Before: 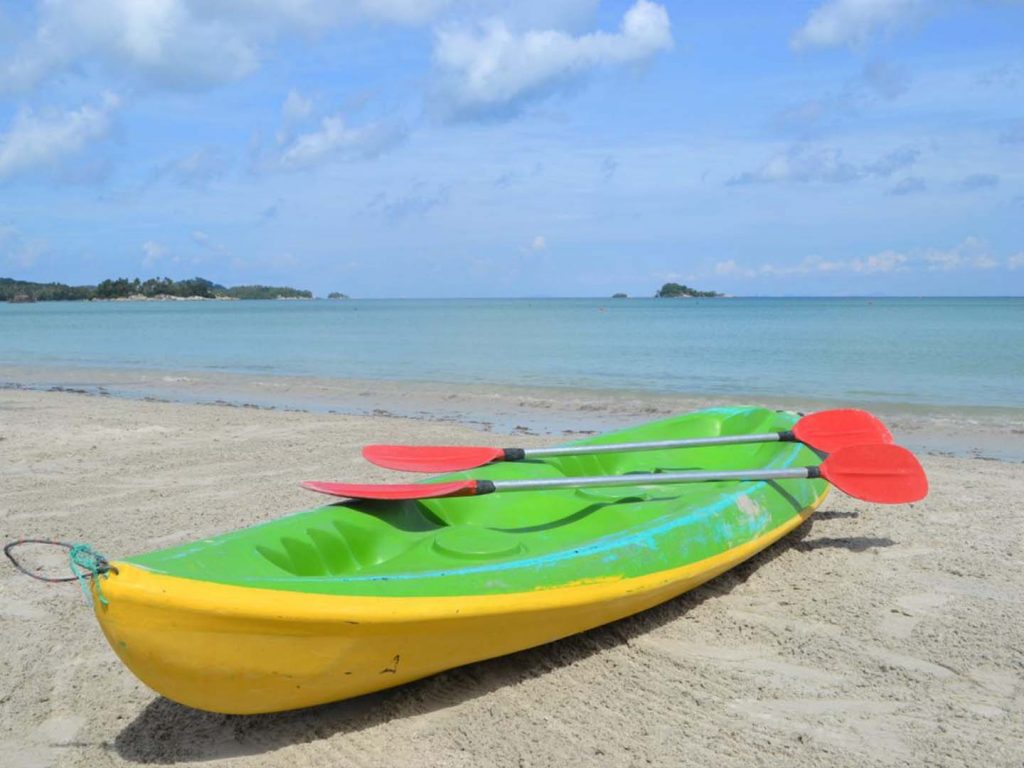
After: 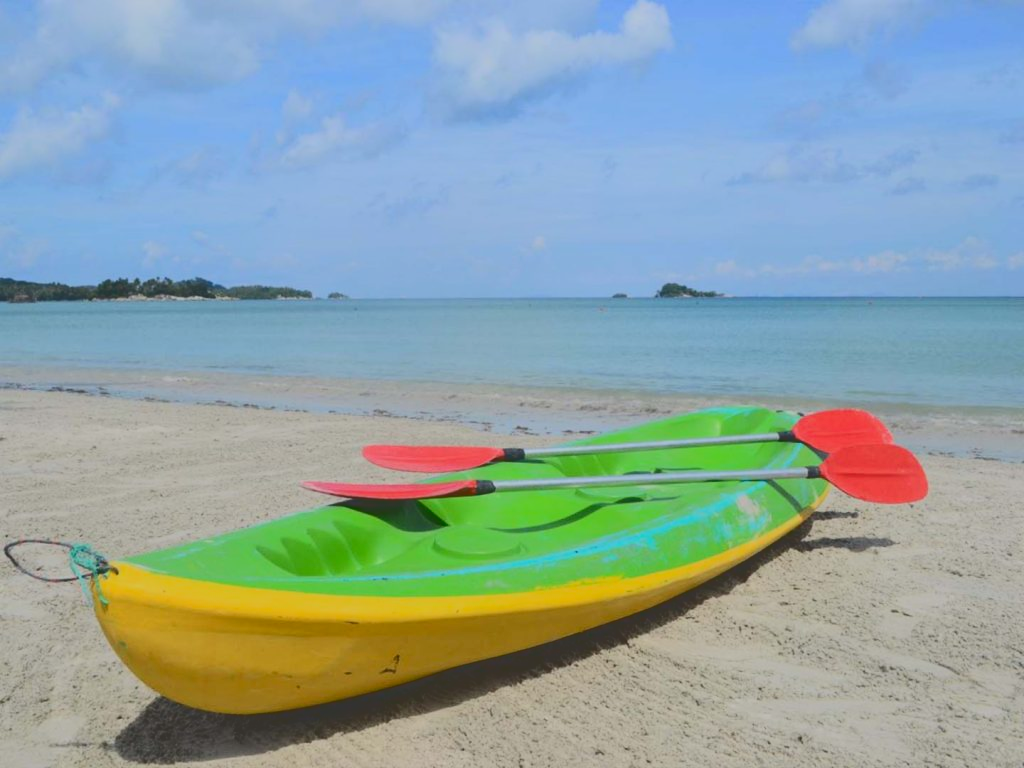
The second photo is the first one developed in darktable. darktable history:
rotate and perspective: crop left 0, crop top 0
bloom: size 9%, threshold 100%, strength 7%
tone curve: curves: ch0 [(0, 0.23) (0.125, 0.207) (0.245, 0.227) (0.736, 0.695) (1, 0.824)], color space Lab, independent channels, preserve colors none
